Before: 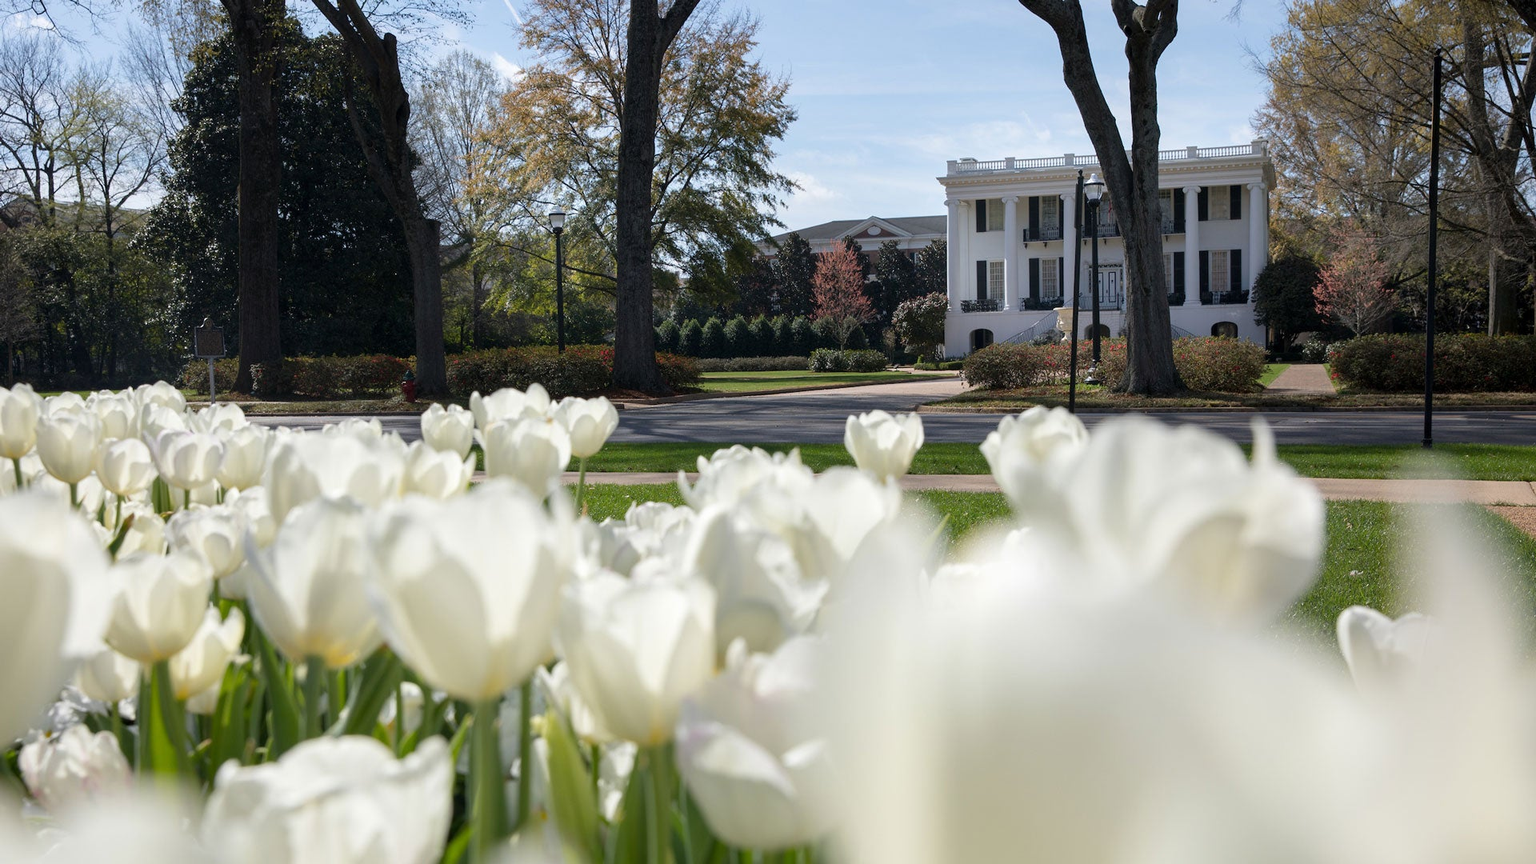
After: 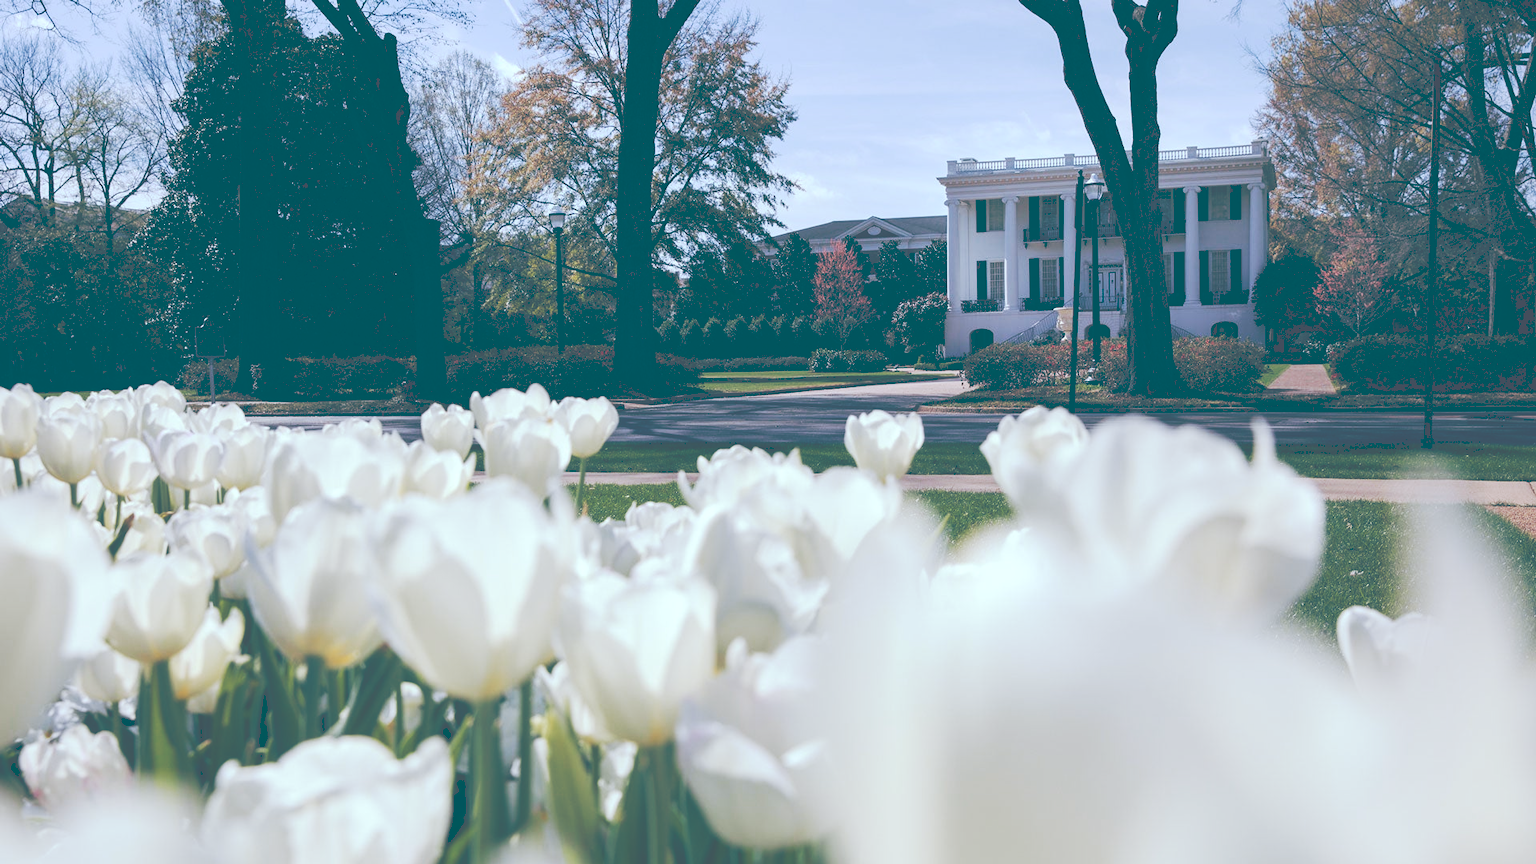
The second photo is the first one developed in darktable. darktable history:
tone curve: curves: ch0 [(0, 0) (0.003, 0.319) (0.011, 0.319) (0.025, 0.319) (0.044, 0.323) (0.069, 0.324) (0.1, 0.328) (0.136, 0.329) (0.177, 0.337) (0.224, 0.351) (0.277, 0.373) (0.335, 0.413) (0.399, 0.458) (0.468, 0.533) (0.543, 0.617) (0.623, 0.71) (0.709, 0.783) (0.801, 0.849) (0.898, 0.911) (1, 1)], preserve colors none
color look up table: target L [97.81, 83.56, 80.87, 76.84, 67.56, 63.32, 58.37, 51.36, 45.49, 23.32, 201.49, 89.4, 74.45, 74.7, 63.71, 62.06, 56.99, 40.57, 47.43, 37.3, 29.94, 29.92, 22.25, 13.78, 10.38, 91.9, 81.12, 74.64, 68.14, 63.23, 61.56, 62.66, 56.83, 44.03, 42.87, 44.64, 37.81, 39.27, 31.74, 33.65, 17.37, 14.37, 12.29, 99.09, 77.55, 66.65, 60.51, 42.81, 32.42], target a [-28.03, -44.25, -66.28, -12.15, -44.54, -12.22, -39.95, -24.56, -41.76, -60.4, 0, 8.37, 4.678, 23.92, 48.26, 13.99, 57.12, 64.36, 25.9, 2.087, 21.58, -2.724, 28.58, -37.02, -26.54, 13.05, 6.149, 31.24, 52.35, -0.275, 9.967, 56.37, 32.7, 27.27, 10.42, 21.99, 54.86, 56.13, 1.693, 31.77, -45.51, -35.67, -26.26, -13.85, -27.31, -10.69, -20.55, -28.6, -7.738], target b [76.29, -2.477, 57.48, -11.99, 21.04, 15.16, 37.08, 30.25, 7.692, -14.5, -0.001, 6.166, 56.19, 41.5, 1.358, 17.28, 40.87, 5.923, 23.4, -3.027, -5.698, -1.87, -11.74, -27.38, -32.99, -15.62, -34.98, -46.97, -40.69, -10.71, -34.11, -66.59, -75.92, -13.42, -66.52, -37.94, -20.58, -61.65, -18.31, -83.05, -26.35, -35.87, -47.04, -4.417, -27.33, -53.31, -29.05, -15.74, -39.13], num patches 49
